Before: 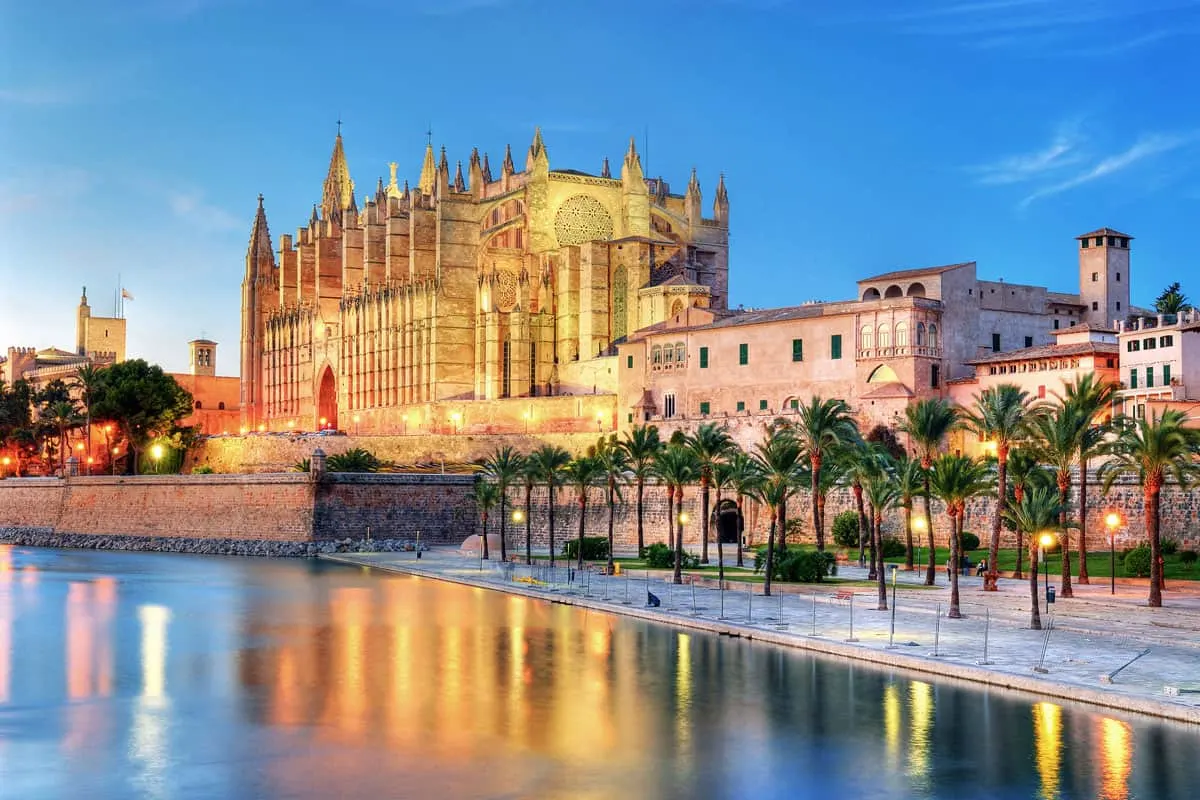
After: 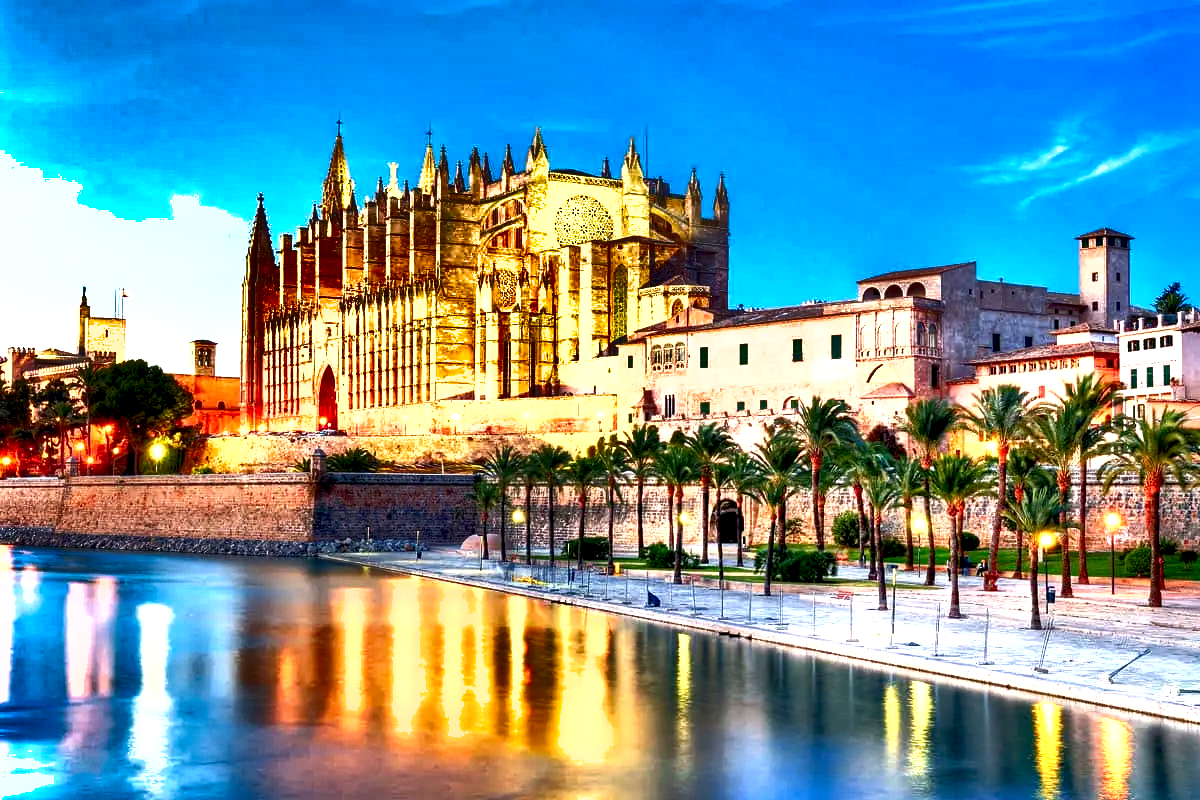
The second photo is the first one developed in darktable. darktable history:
shadows and highlights: shadows 21.02, highlights -81.18, soften with gaussian
exposure: black level correction 0.011, exposure 1.079 EV, compensate highlight preservation false
